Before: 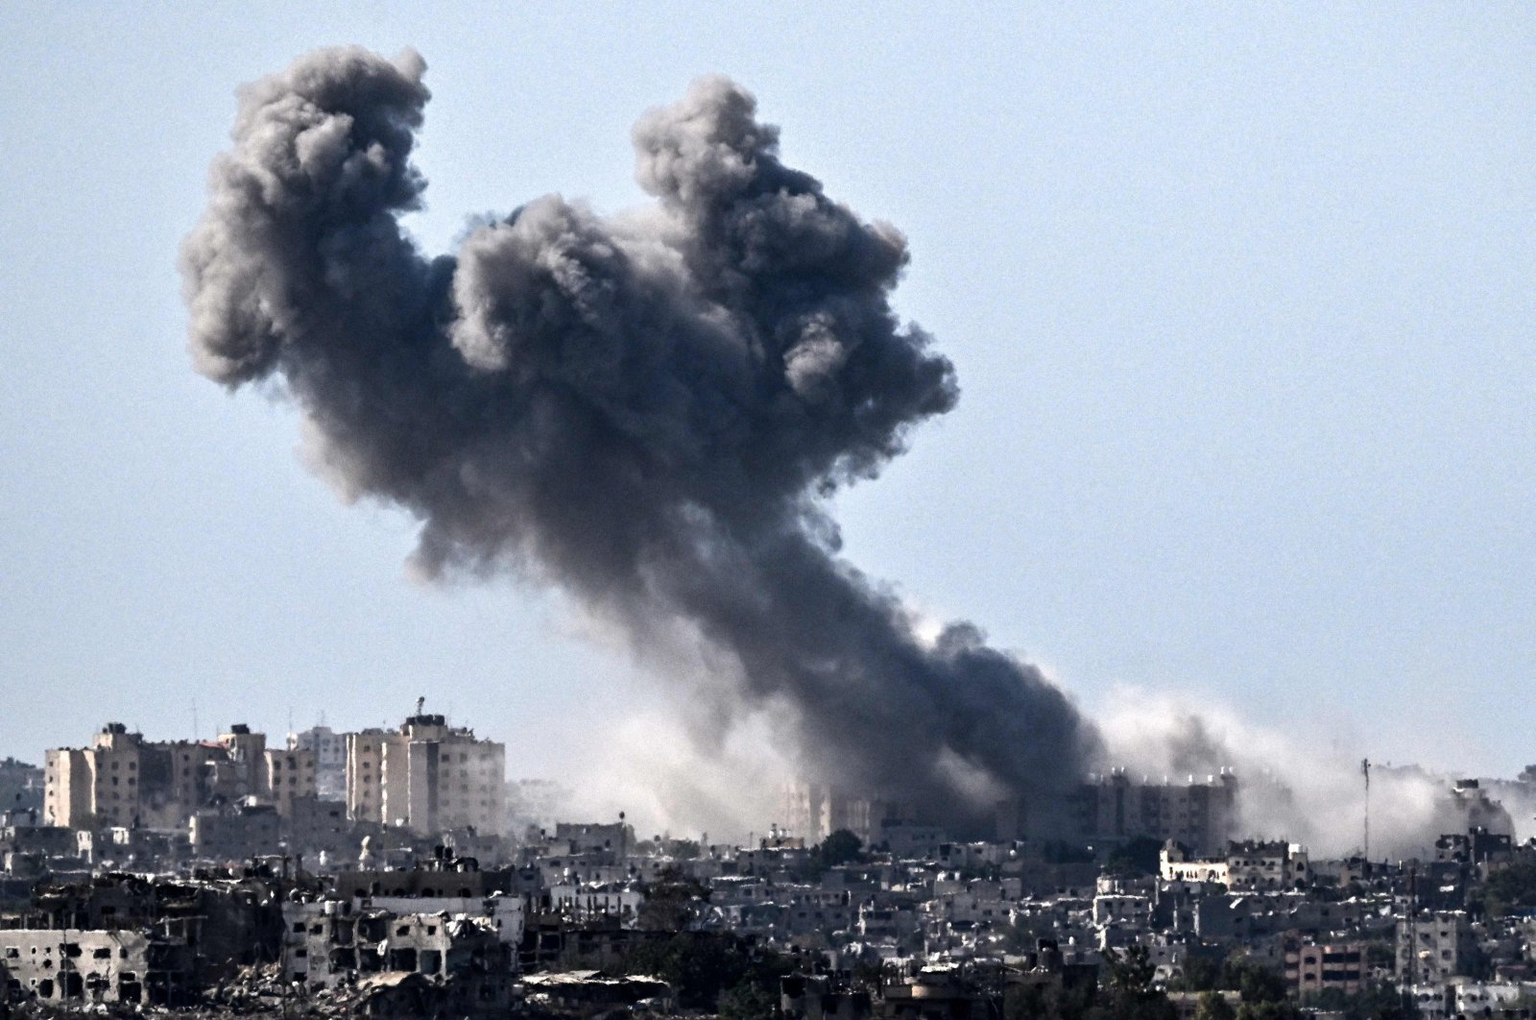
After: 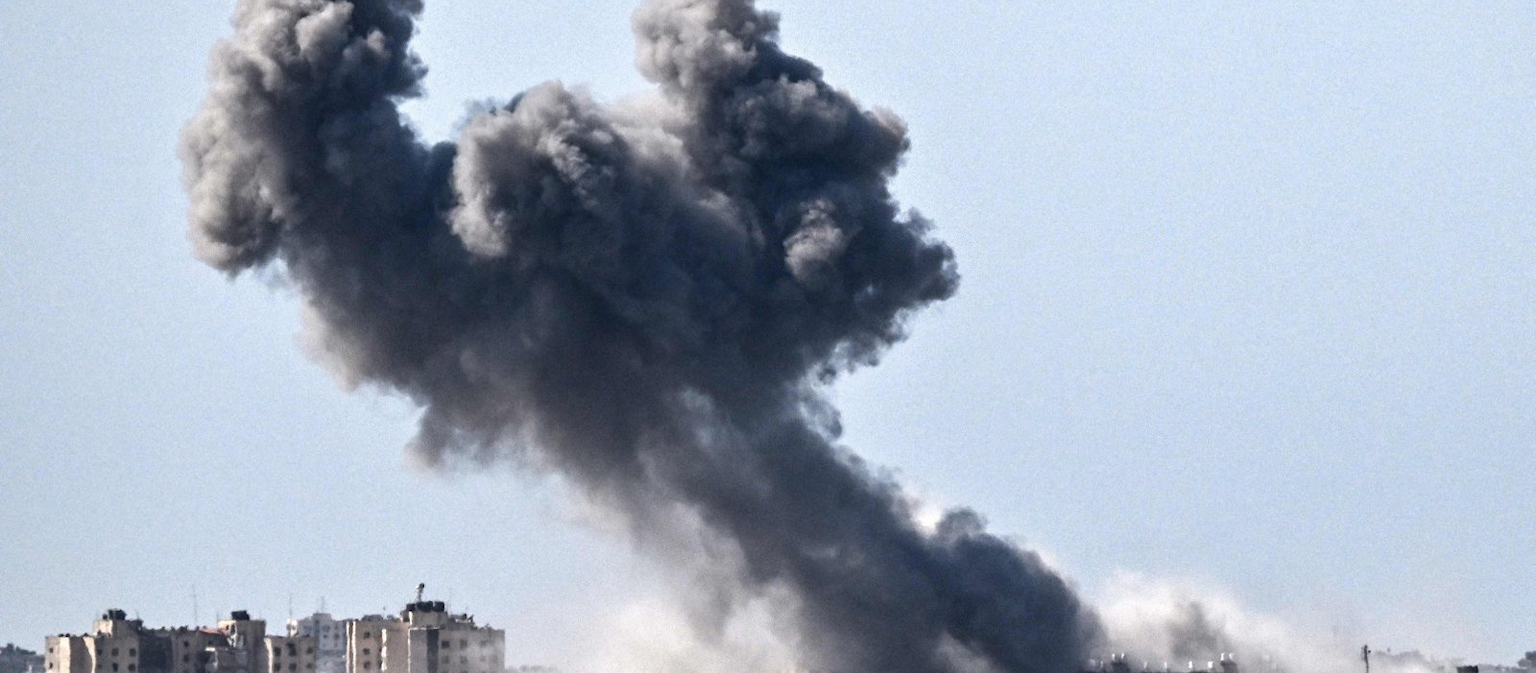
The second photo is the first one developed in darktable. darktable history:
crop: top 11.156%, bottom 22.735%
